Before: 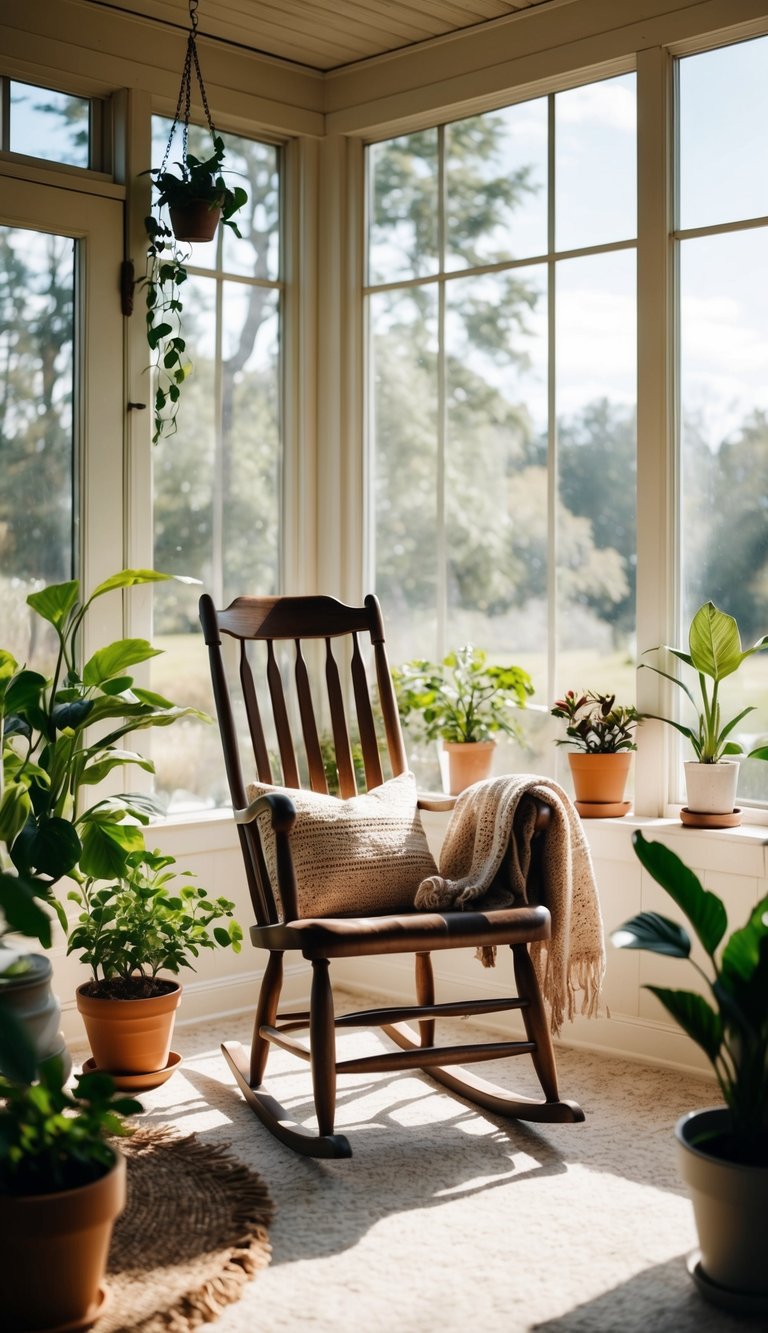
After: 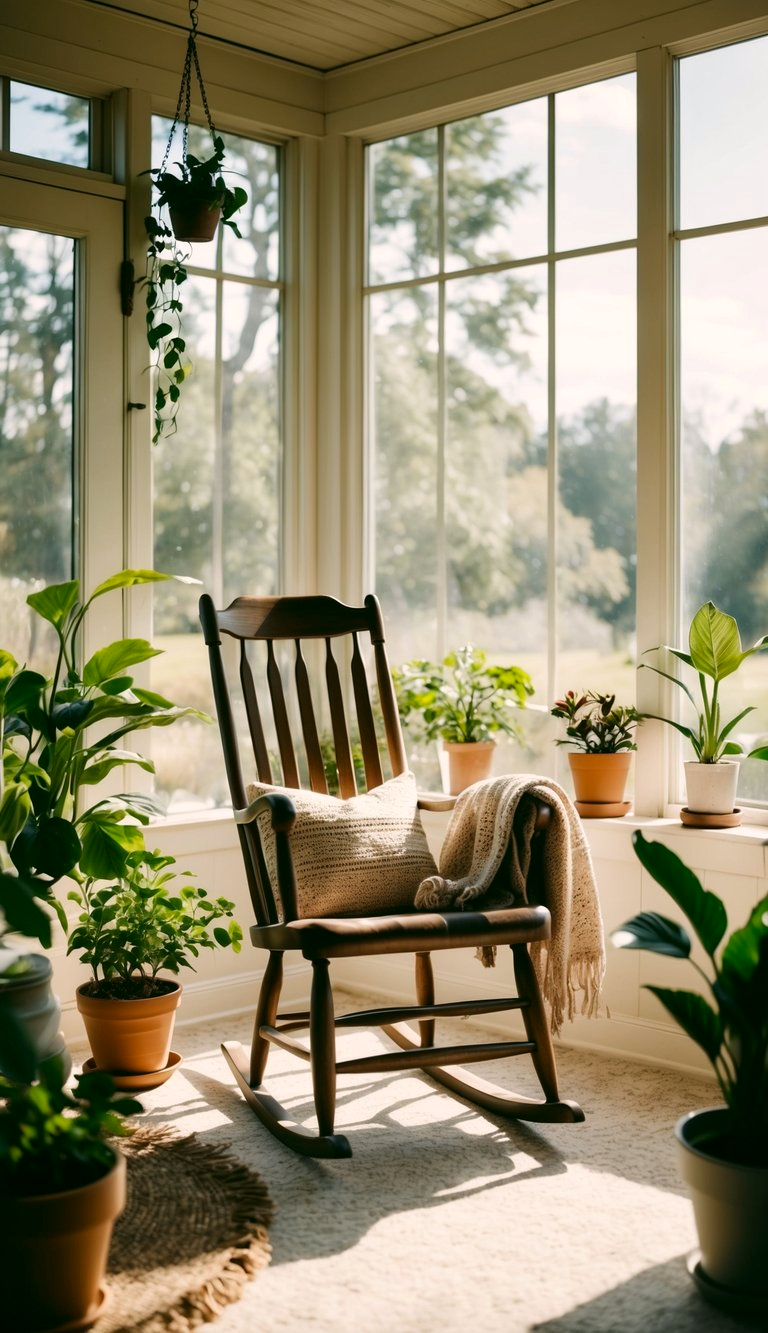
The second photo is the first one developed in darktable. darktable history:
color correction: highlights a* 4.02, highlights b* 4.98, shadows a* -7.55, shadows b* 4.98
white balance: emerald 1
